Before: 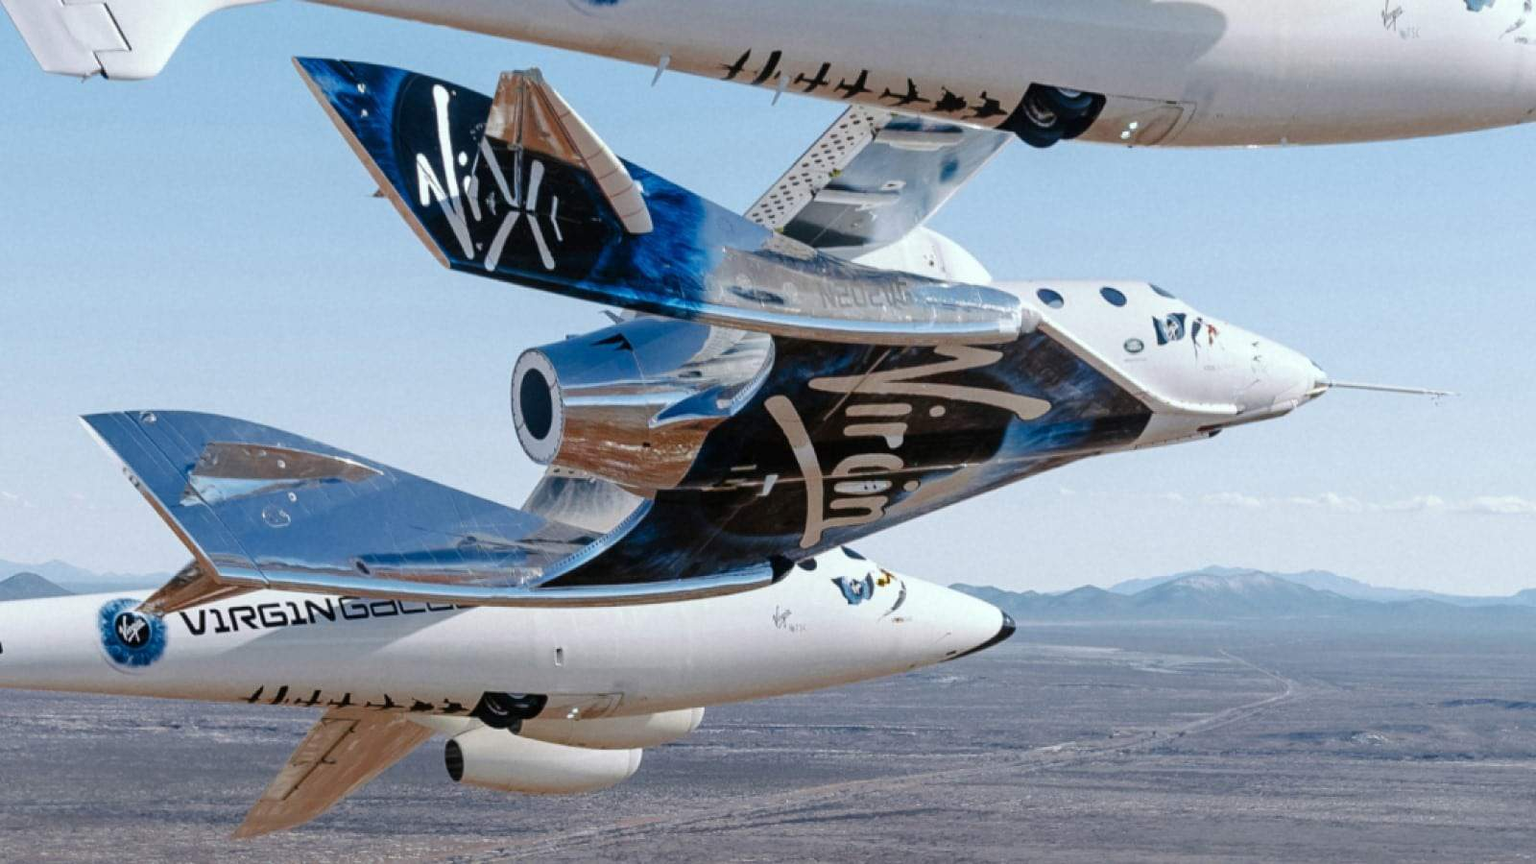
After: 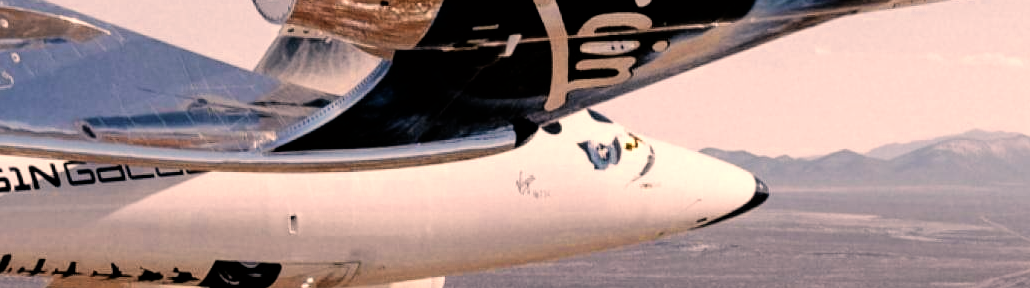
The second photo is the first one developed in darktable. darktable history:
color zones: curves: ch0 [(0.018, 0.548) (0.197, 0.654) (0.425, 0.447) (0.605, 0.658) (0.732, 0.579)]; ch1 [(0.105, 0.531) (0.224, 0.531) (0.386, 0.39) (0.618, 0.456) (0.732, 0.456) (0.956, 0.421)]; ch2 [(0.039, 0.583) (0.215, 0.465) (0.399, 0.544) (0.465, 0.548) (0.614, 0.447) (0.724, 0.43) (0.882, 0.623) (0.956, 0.632)]
color correction: highlights a* 17.88, highlights b* 18.79
filmic rgb: black relative exposure -5 EV, white relative exposure 3.5 EV, hardness 3.19, contrast 1.2, highlights saturation mix -30%
crop: left 18.091%, top 51.13%, right 17.525%, bottom 16.85%
